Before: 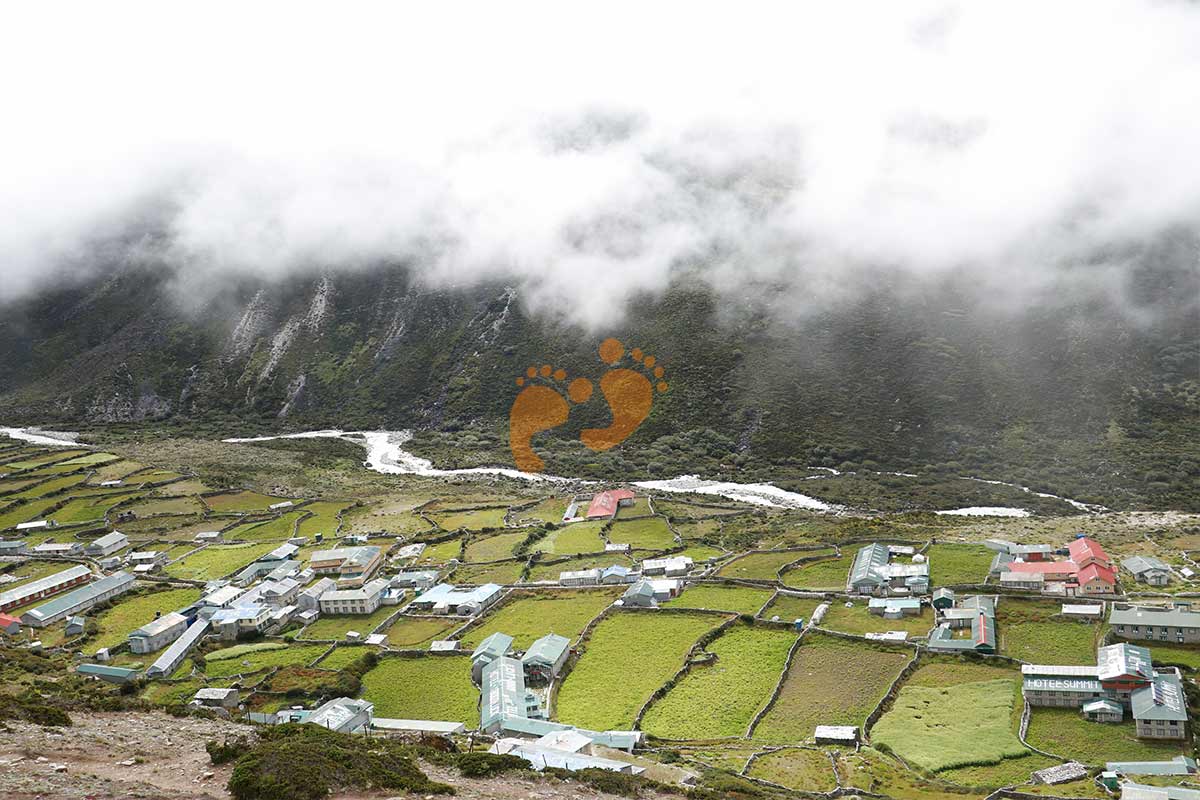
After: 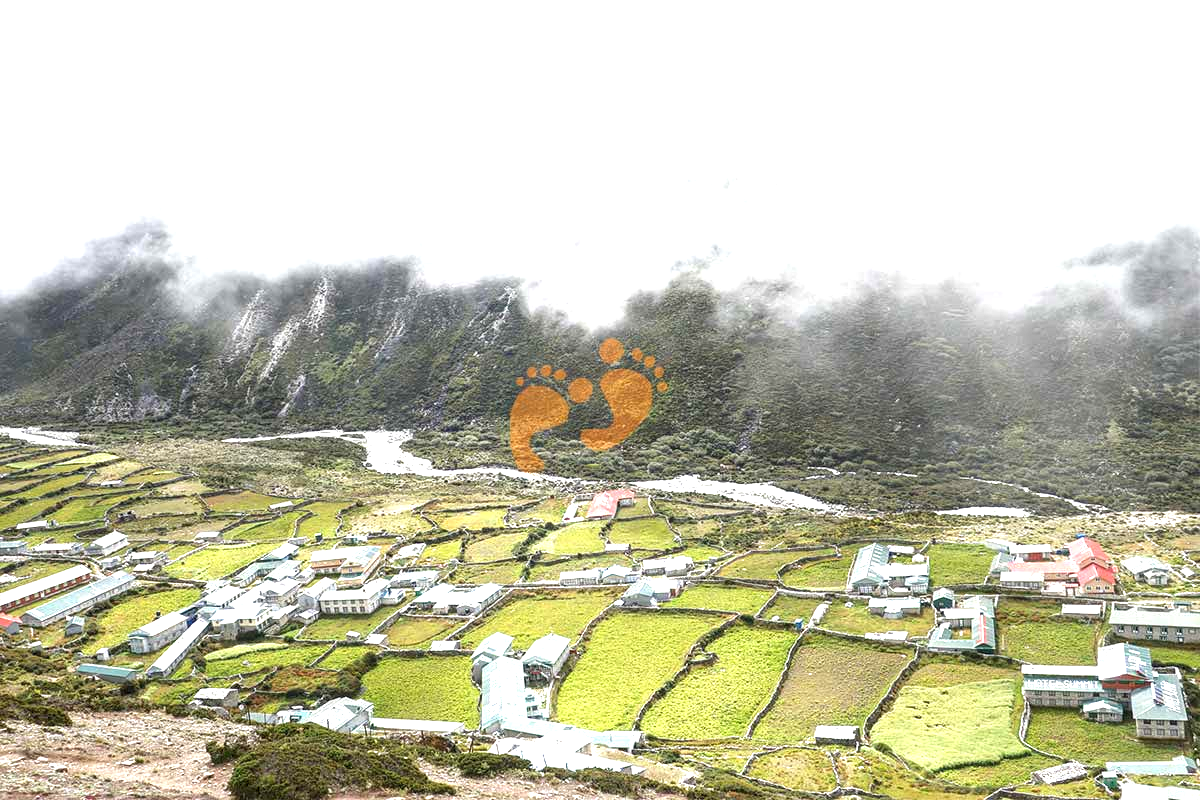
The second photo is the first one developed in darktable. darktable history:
exposure: black level correction 0, exposure 1 EV, compensate highlight preservation false
local contrast: detail 130%
